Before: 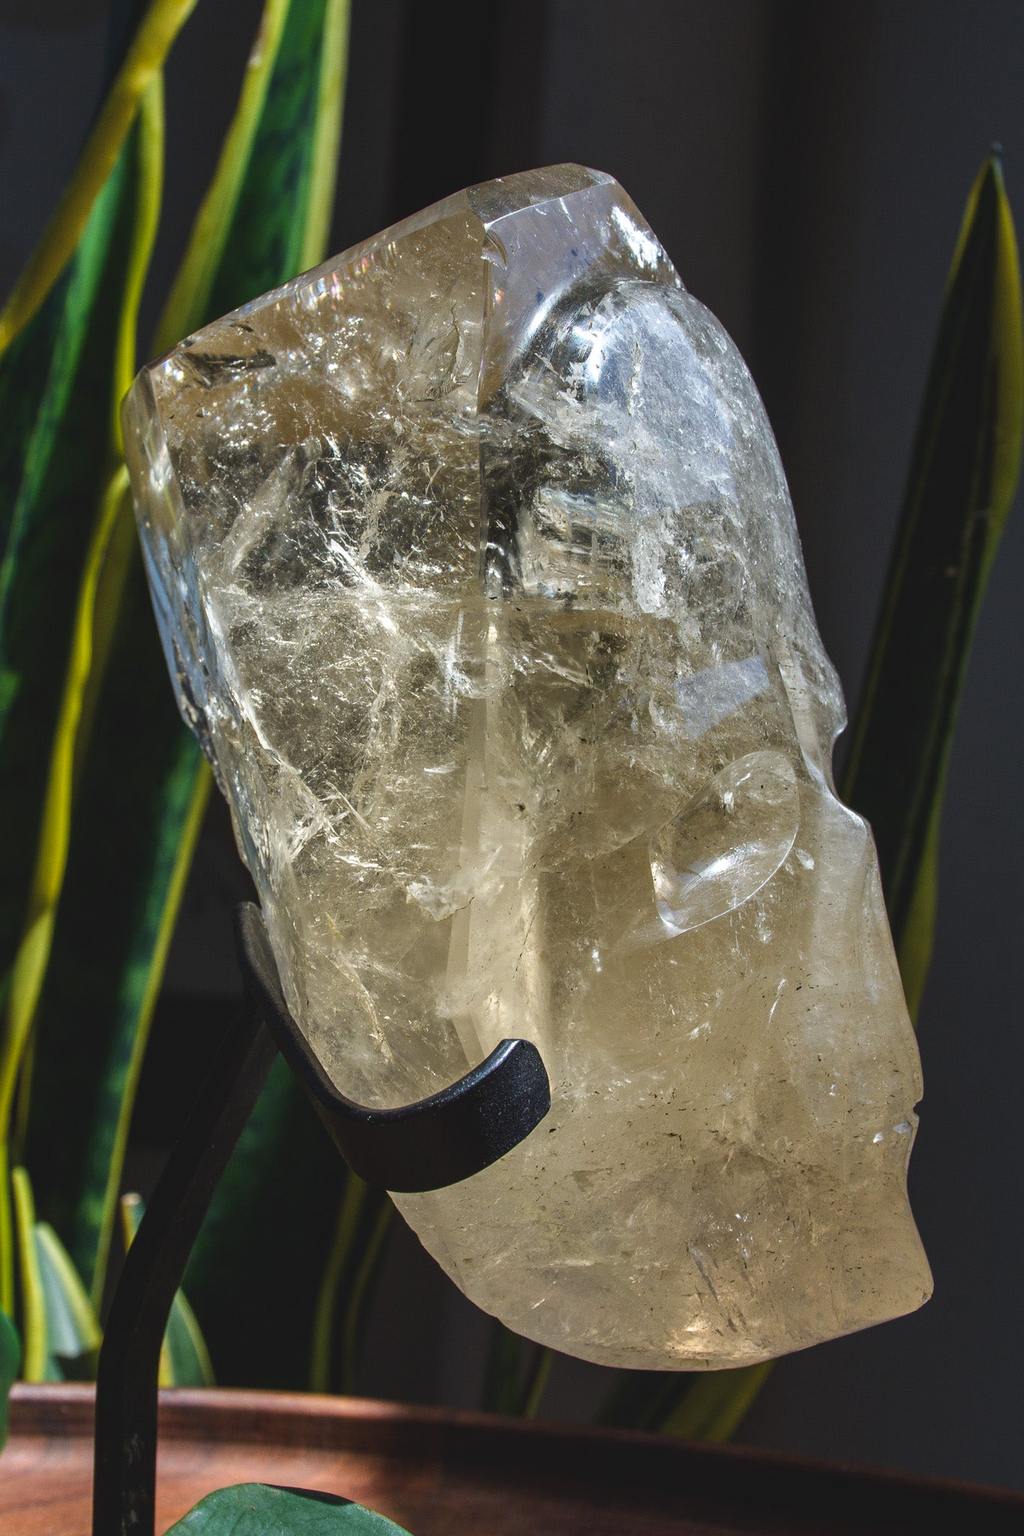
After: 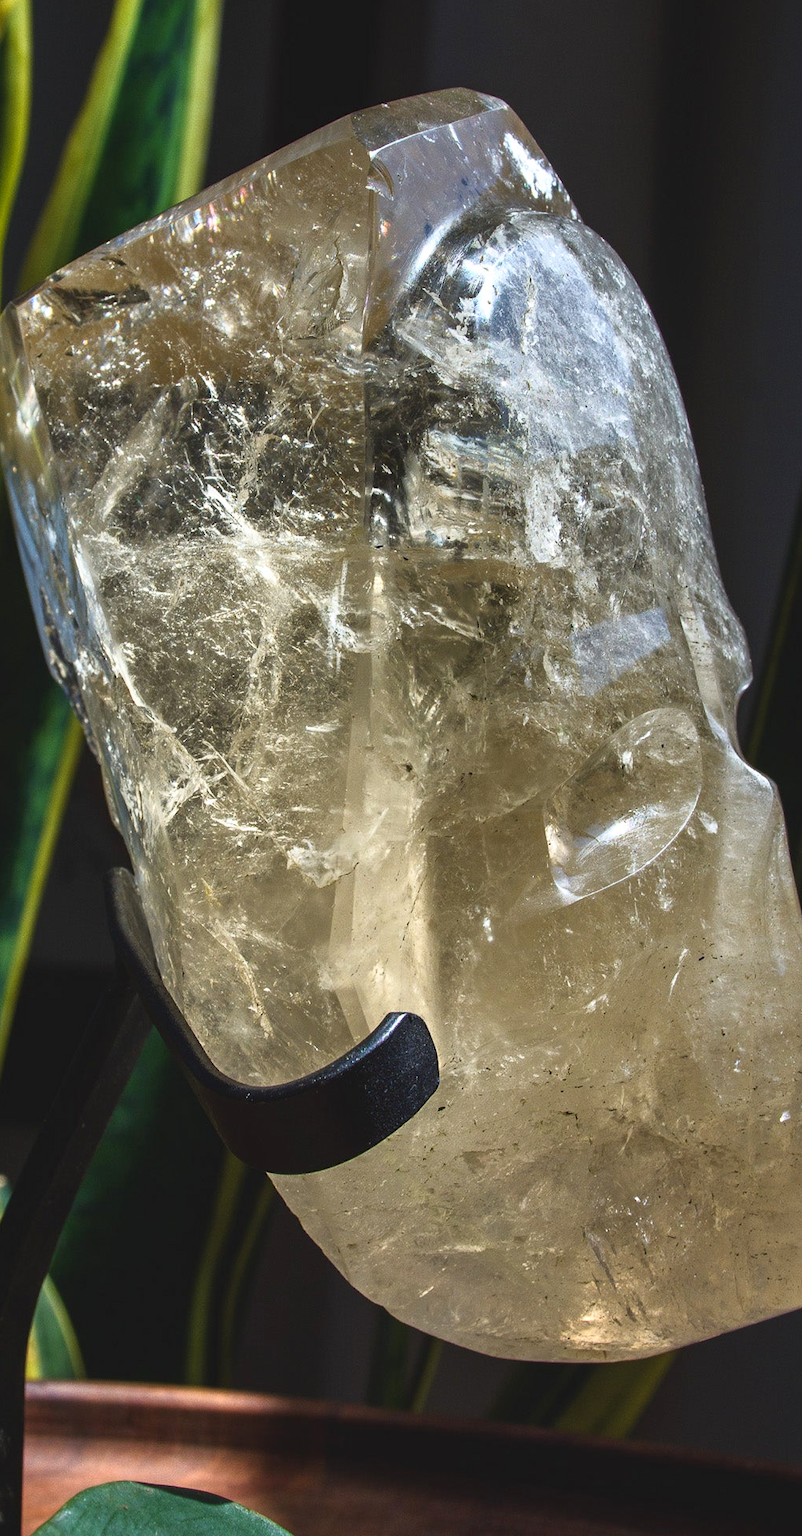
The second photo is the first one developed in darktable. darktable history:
base curve: curves: ch0 [(0, 0) (0.257, 0.25) (0.482, 0.586) (0.757, 0.871) (1, 1)]
crop and rotate: left 13.15%, top 5.251%, right 12.609%
velvia: strength 10%
